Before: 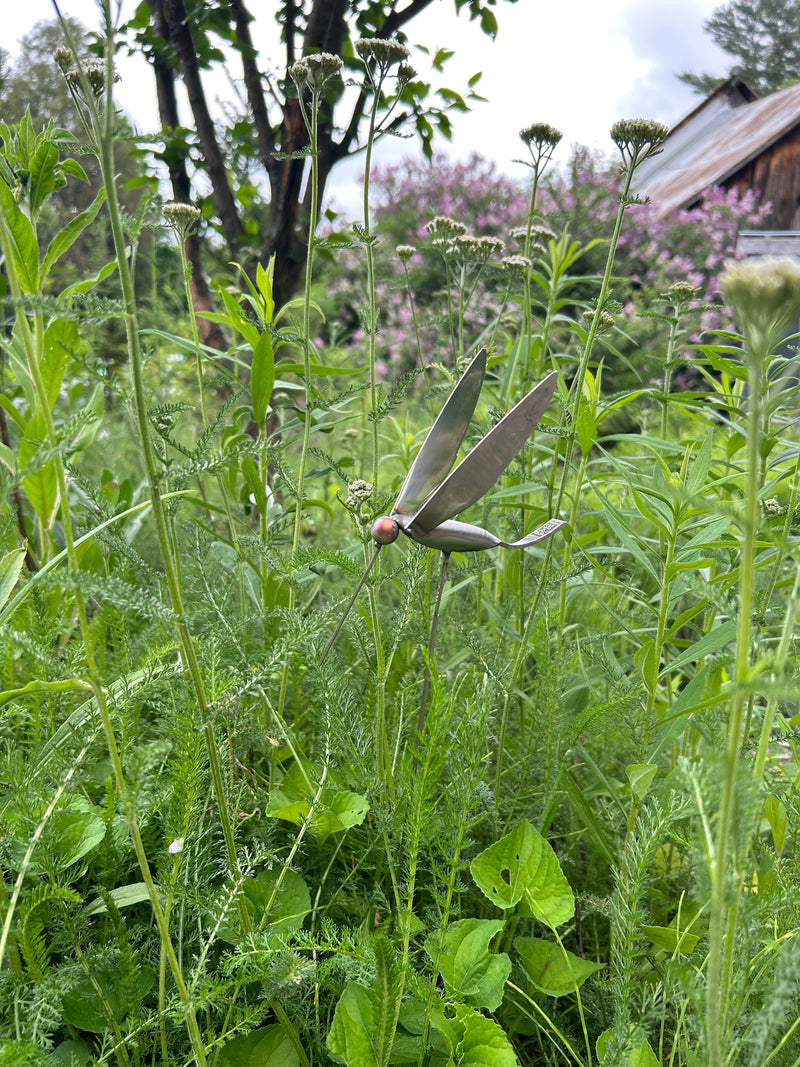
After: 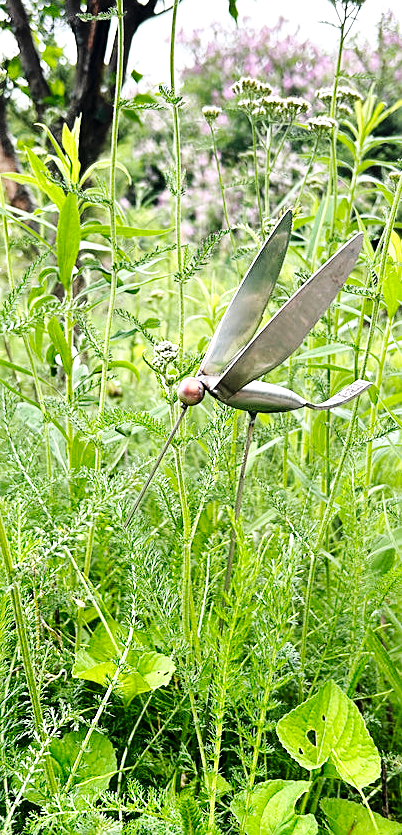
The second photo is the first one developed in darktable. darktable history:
sharpen: on, module defaults
crop and rotate: angle 0.02°, left 24.247%, top 13.075%, right 25.411%, bottom 8.592%
base curve: curves: ch0 [(0, 0) (0.036, 0.025) (0.121, 0.166) (0.206, 0.329) (0.605, 0.79) (1, 1)], preserve colors none
tone equalizer: -8 EV -0.714 EV, -7 EV -0.737 EV, -6 EV -0.588 EV, -5 EV -0.415 EV, -3 EV 0.384 EV, -2 EV 0.6 EV, -1 EV 0.68 EV, +0 EV 0.752 EV
